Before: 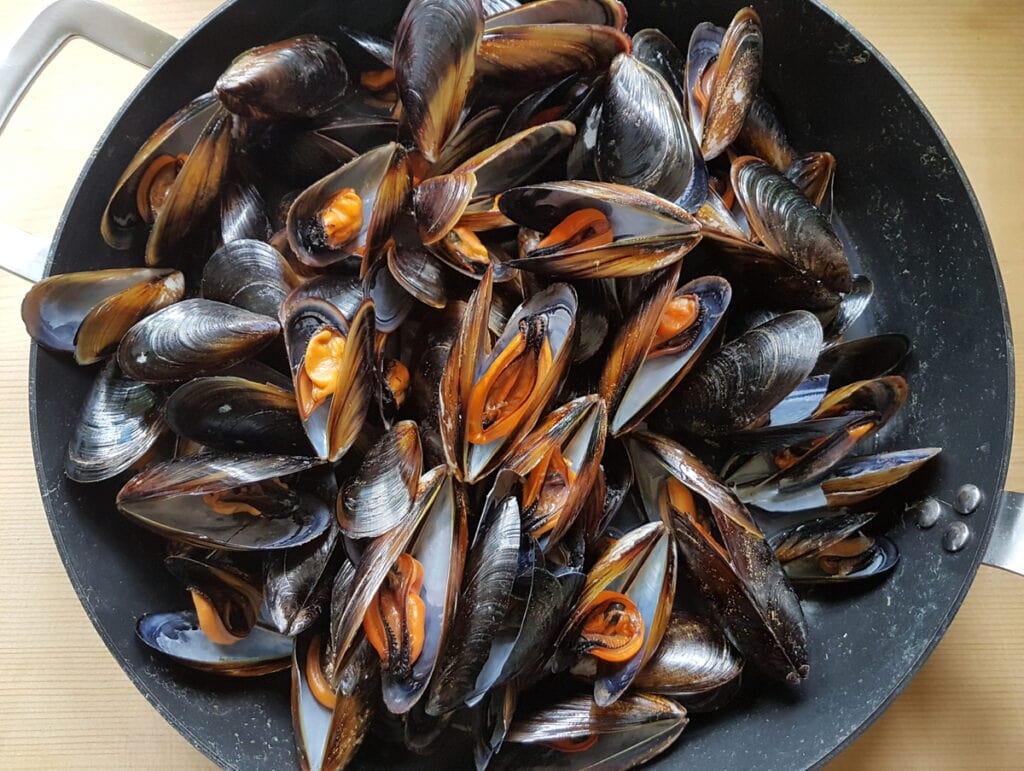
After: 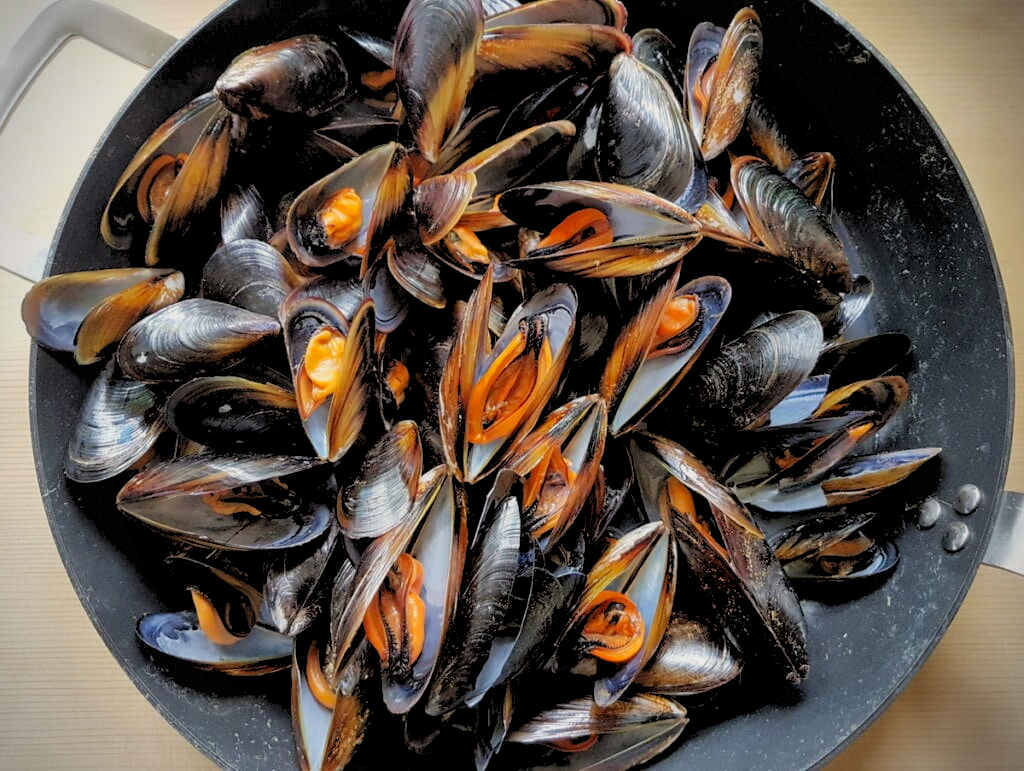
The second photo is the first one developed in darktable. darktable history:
rgb levels: preserve colors sum RGB, levels [[0.038, 0.433, 0.934], [0, 0.5, 1], [0, 0.5, 1]]
color correction: highlights a* 0.816, highlights b* 2.78, saturation 1.1
tone equalizer: on, module defaults
vignetting: dithering 8-bit output, unbound false
